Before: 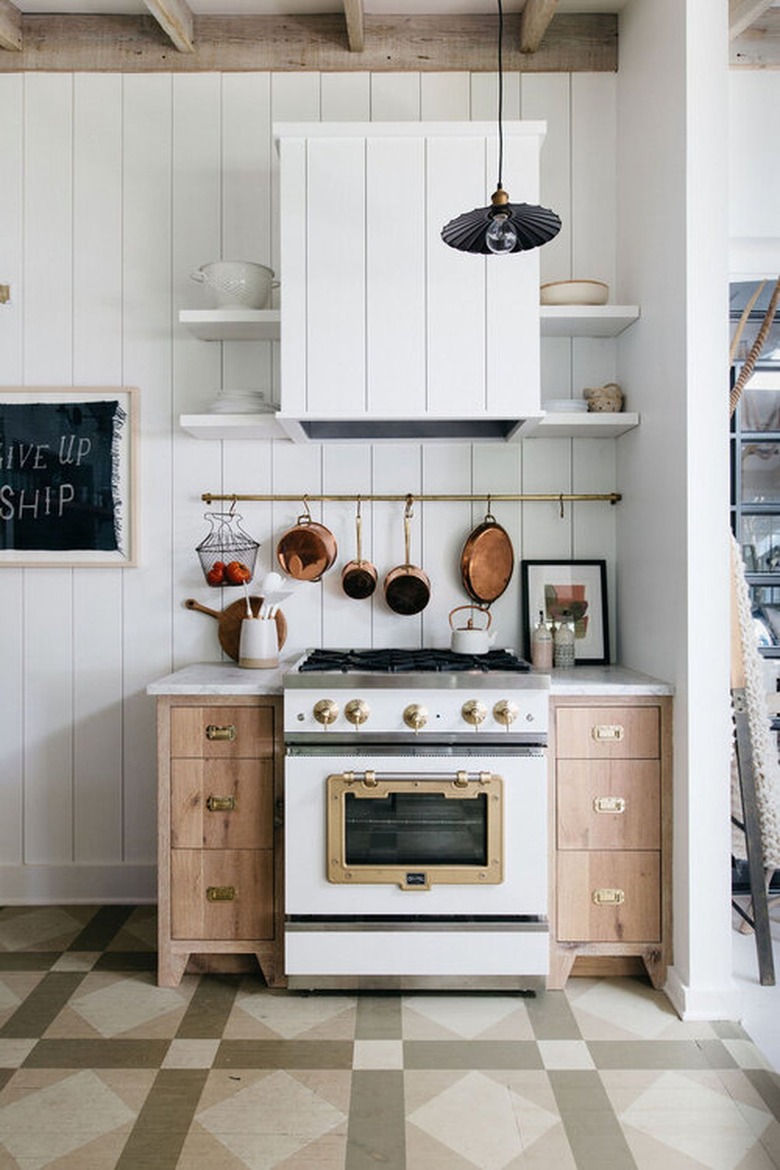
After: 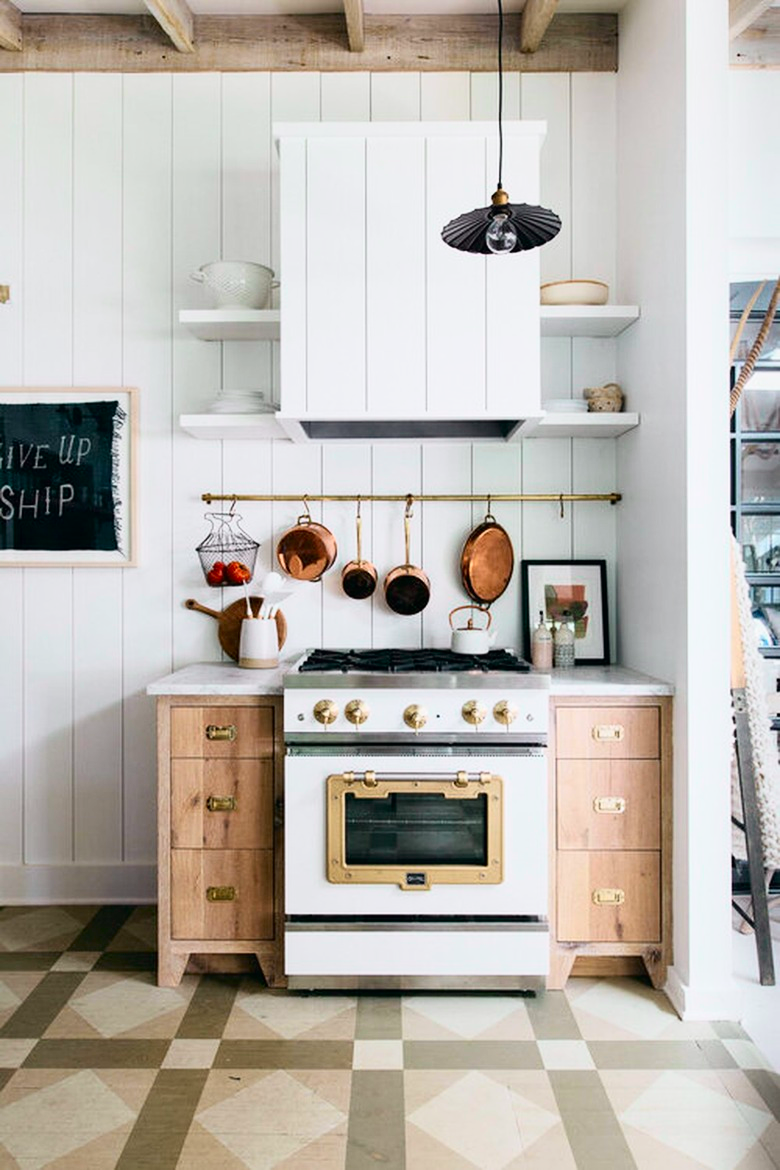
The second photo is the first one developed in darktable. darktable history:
tone curve: curves: ch0 [(0, 0) (0.051, 0.03) (0.096, 0.071) (0.243, 0.246) (0.461, 0.515) (0.605, 0.692) (0.761, 0.85) (0.881, 0.933) (1, 0.984)]; ch1 [(0, 0) (0.1, 0.038) (0.318, 0.243) (0.431, 0.384) (0.488, 0.475) (0.499, 0.499) (0.534, 0.546) (0.567, 0.592) (0.601, 0.632) (0.734, 0.809) (1, 1)]; ch2 [(0, 0) (0.297, 0.257) (0.414, 0.379) (0.453, 0.45) (0.479, 0.483) (0.504, 0.499) (0.52, 0.519) (0.541, 0.554) (0.614, 0.652) (0.817, 0.874) (1, 1)], color space Lab, independent channels, preserve colors none
